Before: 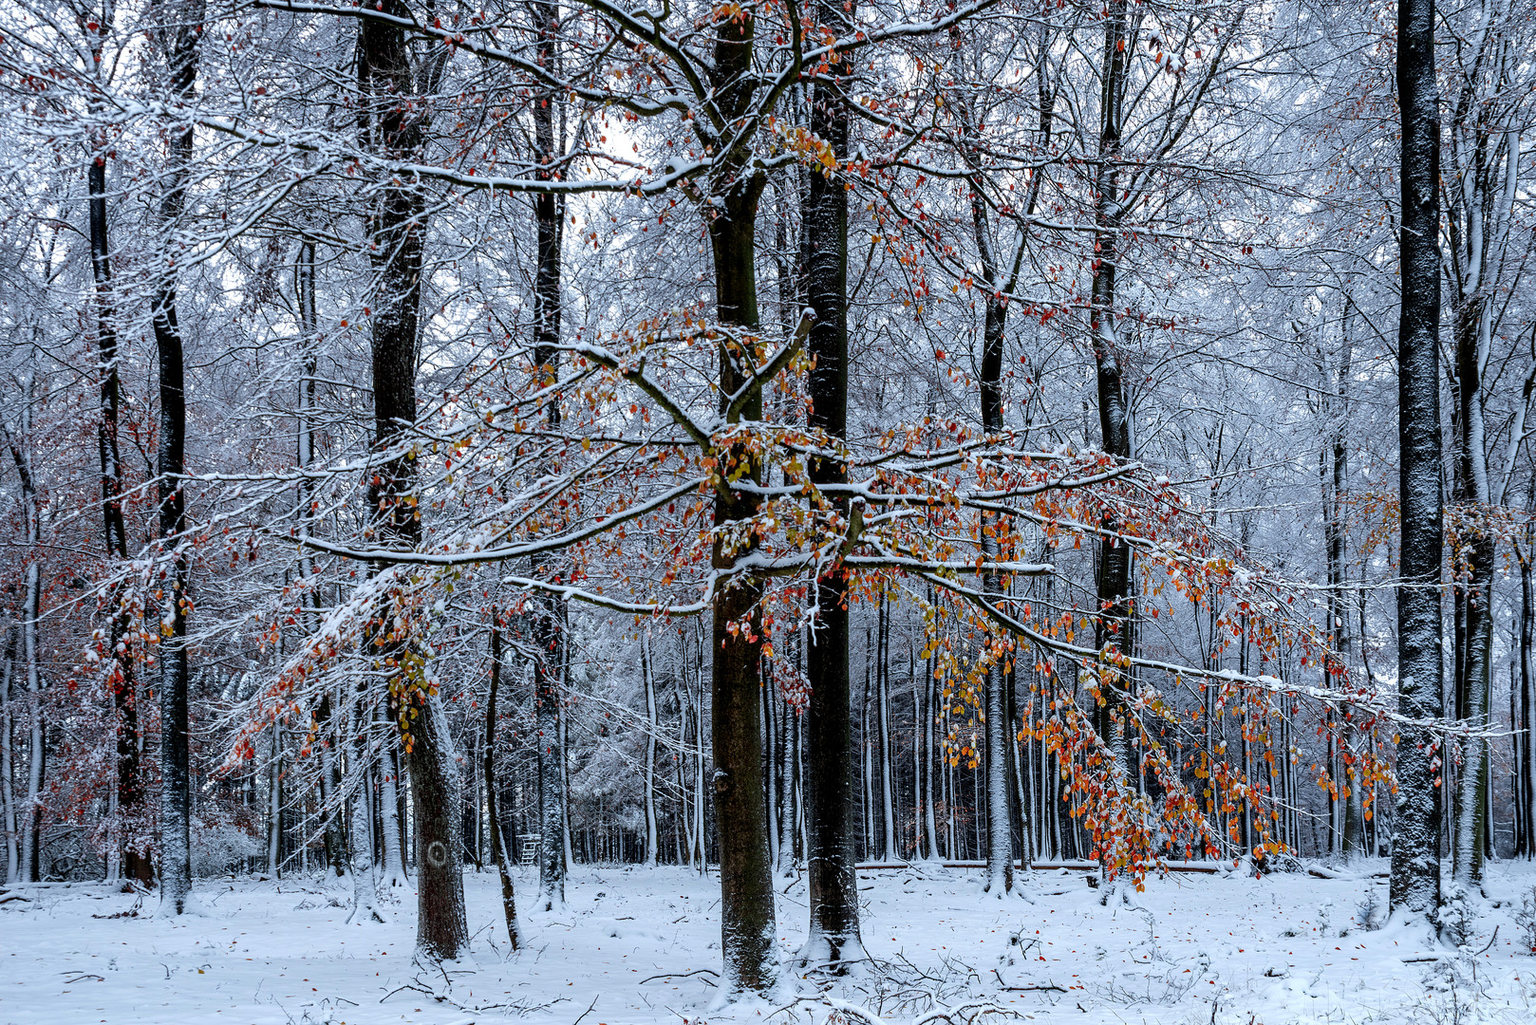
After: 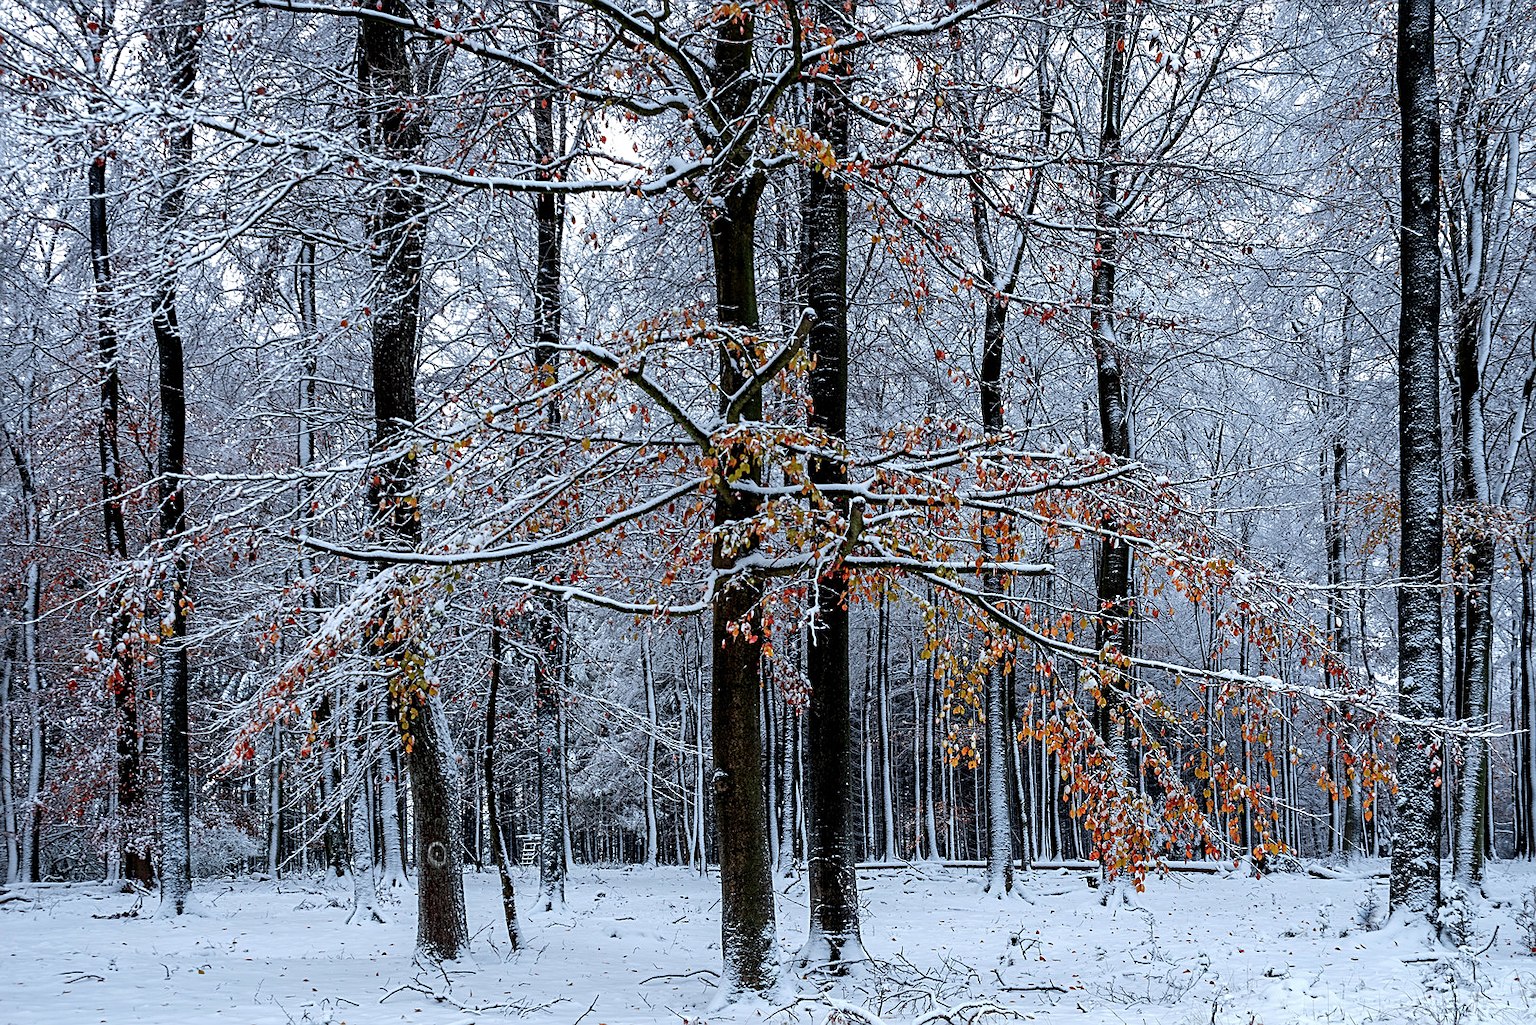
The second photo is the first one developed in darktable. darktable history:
sharpen: on, module defaults
contrast brightness saturation: saturation -0.06
